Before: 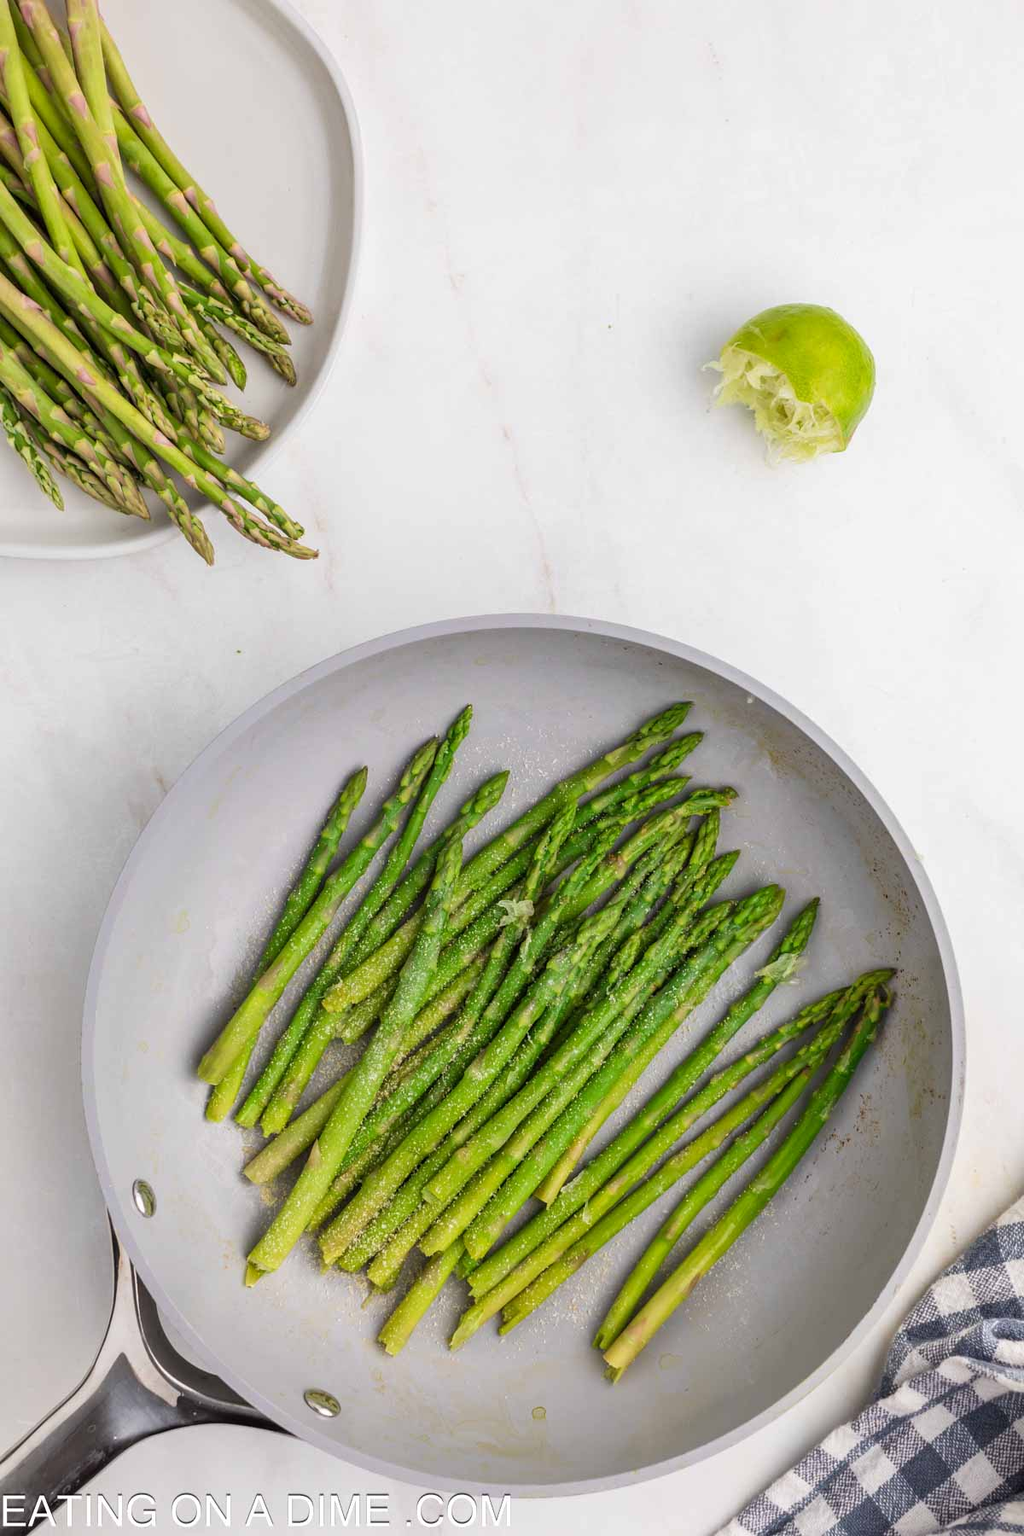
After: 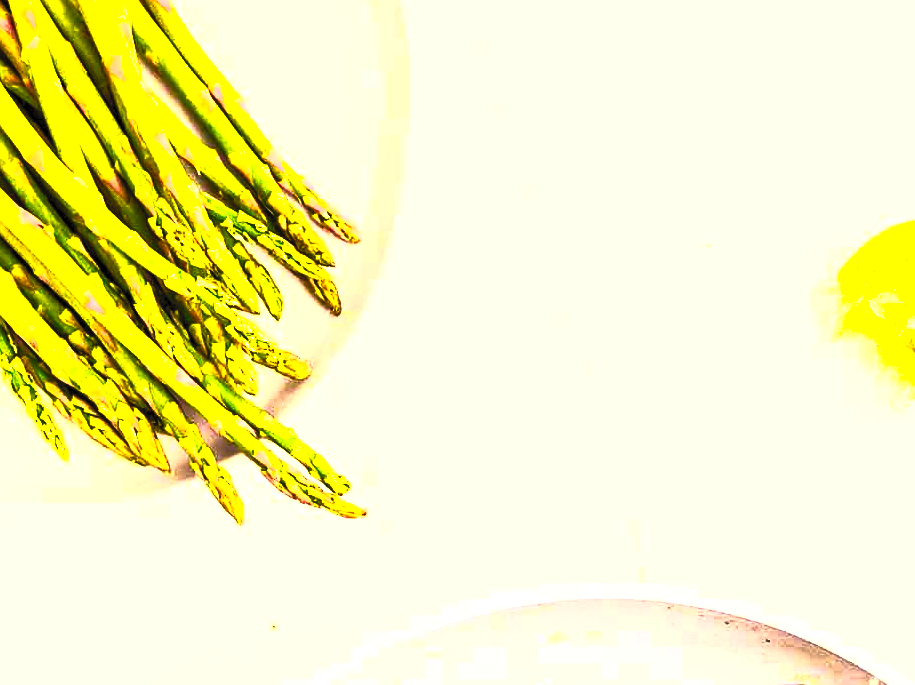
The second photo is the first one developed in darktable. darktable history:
sharpen: on, module defaults
crop: left 0.579%, top 7.627%, right 23.167%, bottom 54.275%
color correction: highlights a* 21.88, highlights b* 22.25
tone equalizer: -8 EV -0.417 EV, -7 EV -0.389 EV, -6 EV -0.333 EV, -5 EV -0.222 EV, -3 EV 0.222 EV, -2 EV 0.333 EV, -1 EV 0.389 EV, +0 EV 0.417 EV, edges refinement/feathering 500, mask exposure compensation -1.57 EV, preserve details no
contrast brightness saturation: contrast 1, brightness 1, saturation 1
shadows and highlights: radius 110.86, shadows 51.09, white point adjustment 9.16, highlights -4.17, highlights color adjustment 32.2%, soften with gaussian
filmic rgb: black relative exposure -12 EV, white relative exposure 2.8 EV, threshold 3 EV, target black luminance 0%, hardness 8.06, latitude 70.41%, contrast 1.14, highlights saturation mix 10%, shadows ↔ highlights balance -0.388%, color science v4 (2020), iterations of high-quality reconstruction 10, contrast in shadows soft, contrast in highlights soft, enable highlight reconstruction true
